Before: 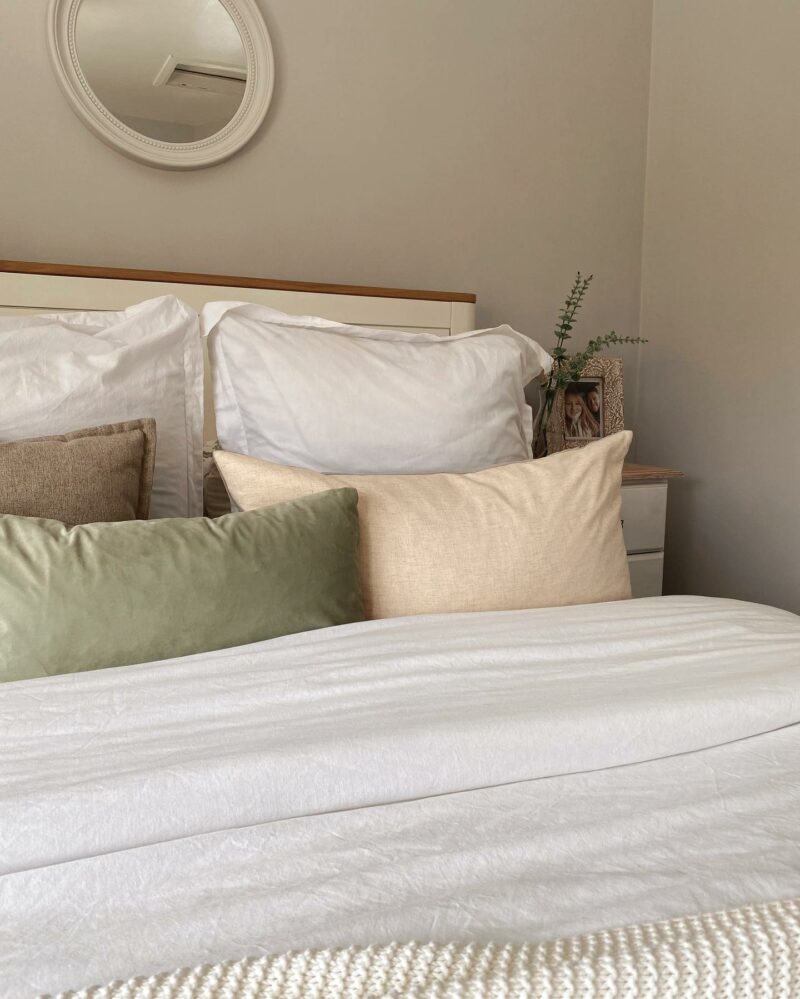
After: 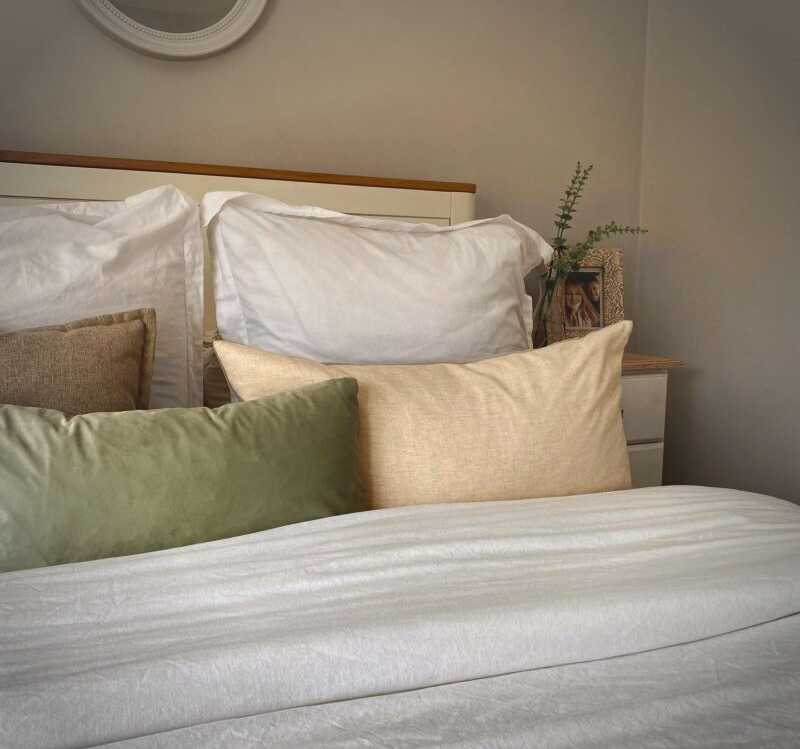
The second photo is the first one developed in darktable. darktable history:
color balance rgb: global offset › luminance 0.772%, perceptual saturation grading › global saturation 29.475%
crop: top 11.027%, bottom 13.933%
shadows and highlights: shadows color adjustment 98.02%, highlights color adjustment 58.2%, soften with gaussian
vignetting: fall-off start 71.54%, brightness -0.575, unbound false
